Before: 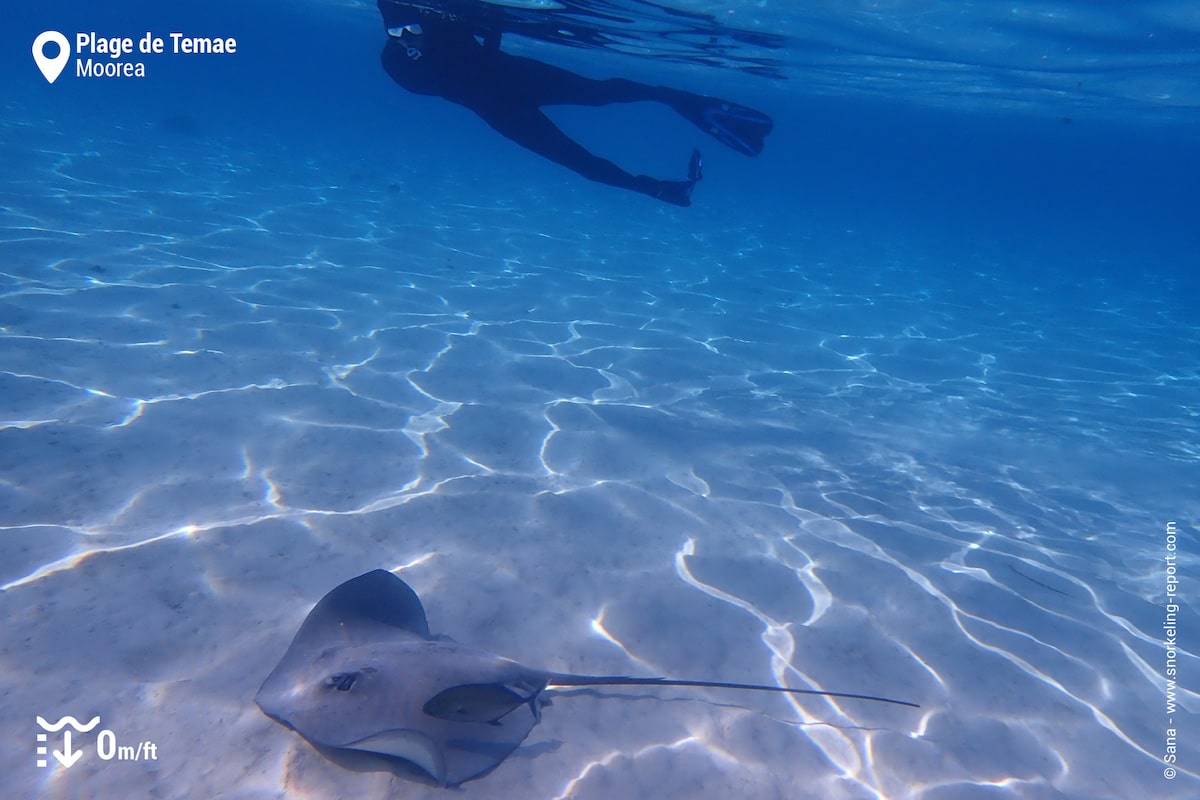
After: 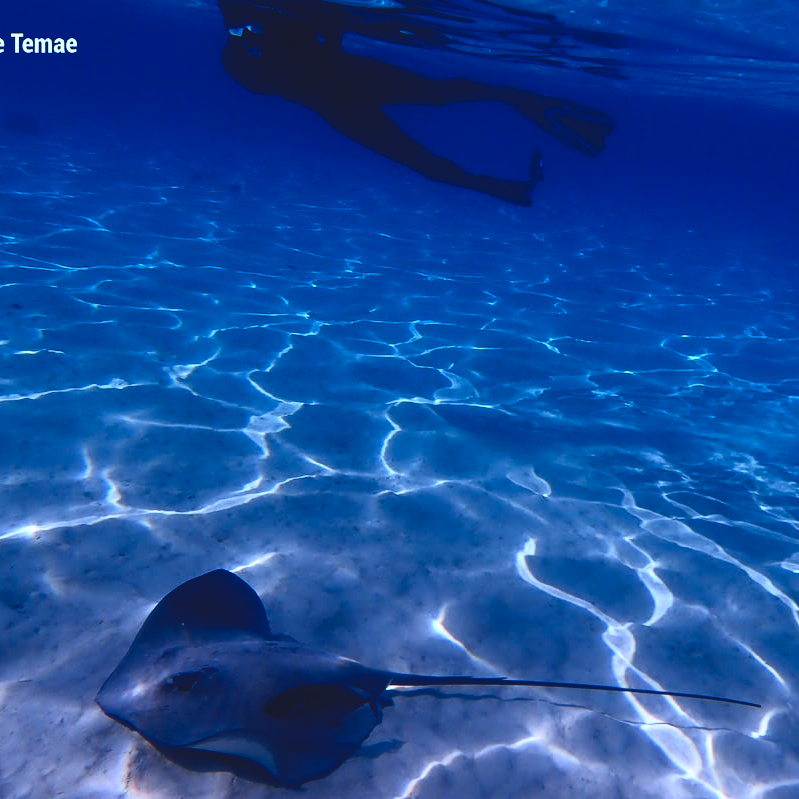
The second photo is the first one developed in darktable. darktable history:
contrast brightness saturation: contrast 0.271
color balance rgb: perceptual saturation grading › global saturation -2.344%, perceptual saturation grading › highlights -7.838%, perceptual saturation grading › mid-tones 8.684%, perceptual saturation grading › shadows 2.88%, global vibrance 14.784%
crop and rotate: left 13.333%, right 20.013%
base curve: curves: ch0 [(0, 0.02) (0.083, 0.036) (1, 1)], preserve colors none
color calibration: illuminant custom, x 0.368, y 0.373, temperature 4336.85 K, saturation algorithm version 1 (2020)
